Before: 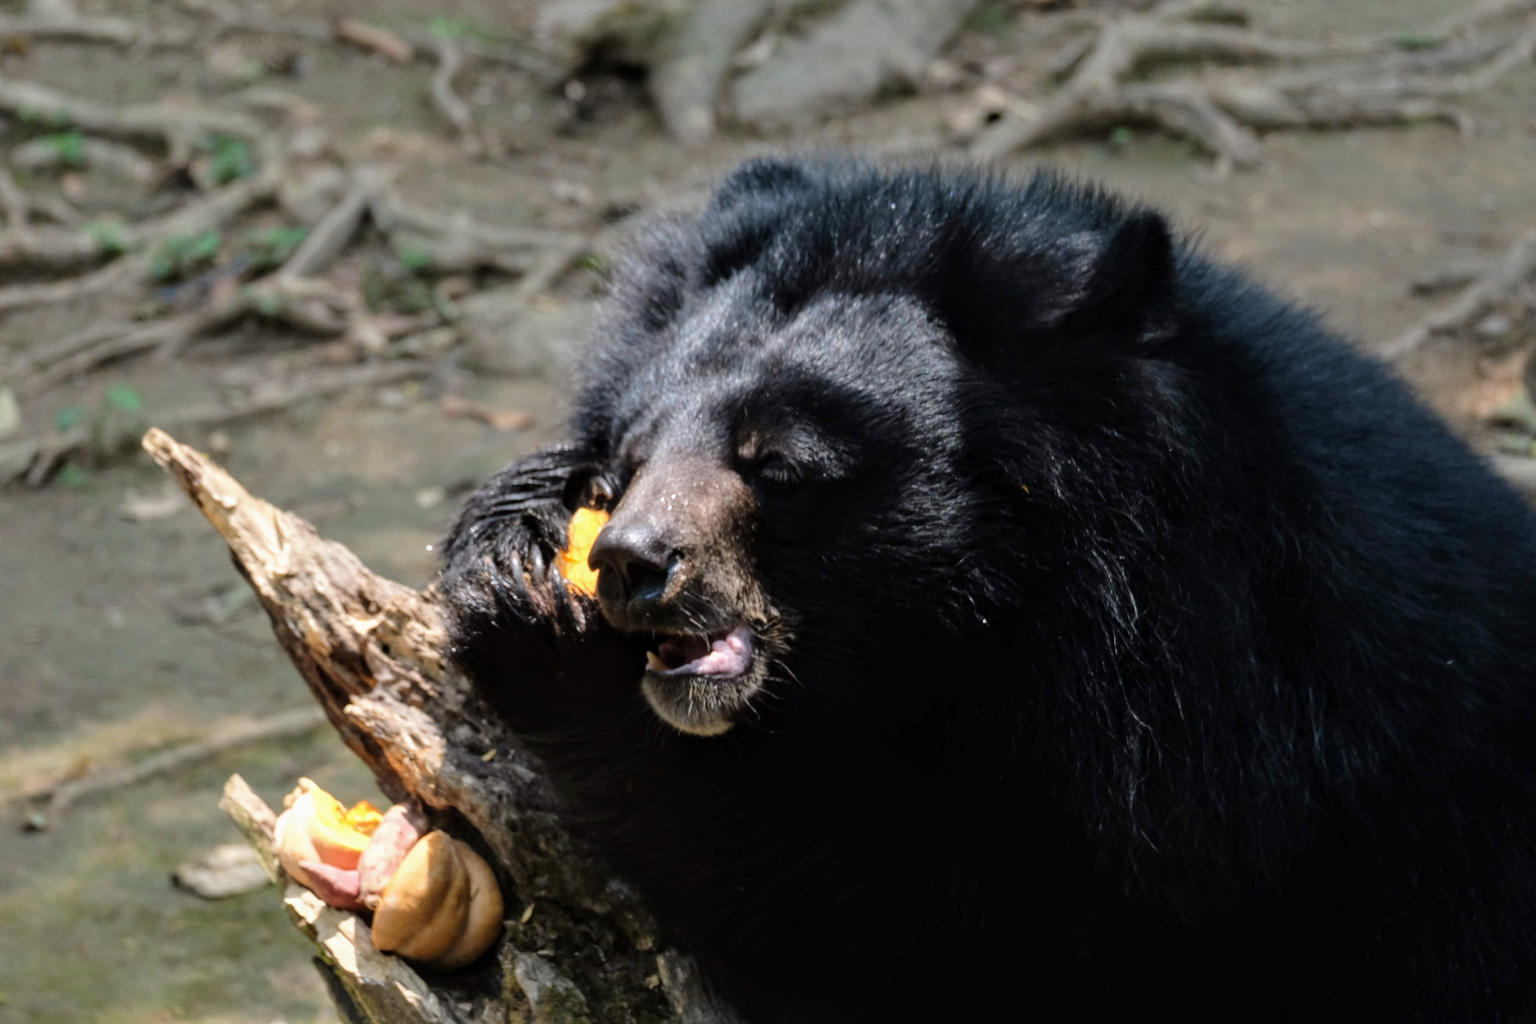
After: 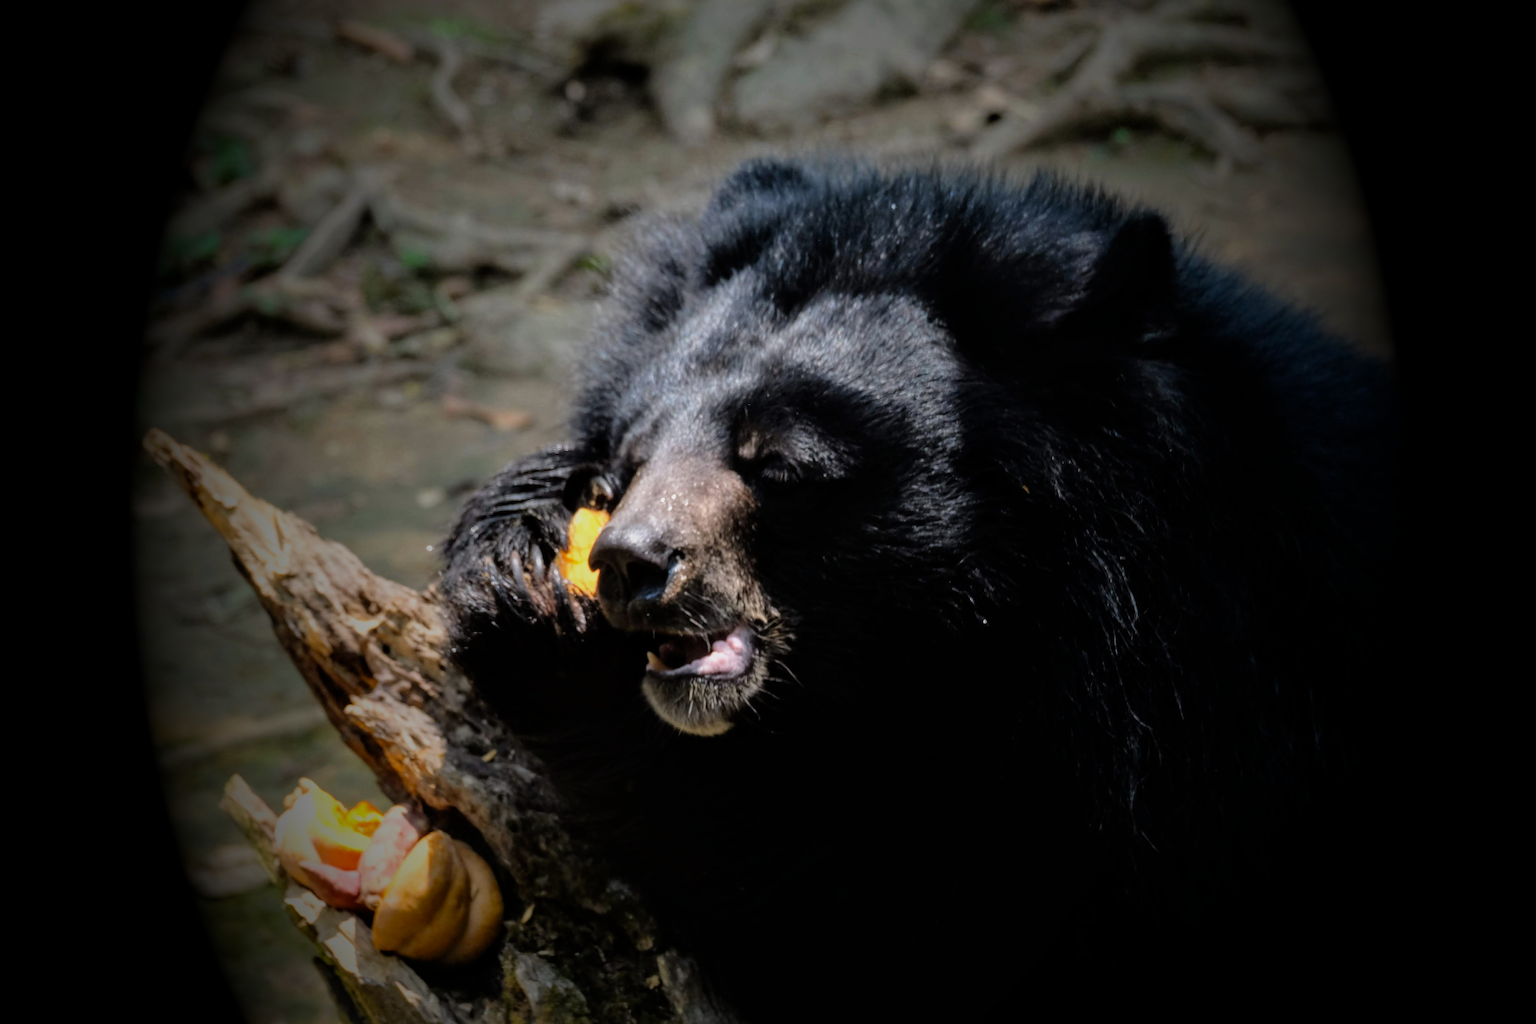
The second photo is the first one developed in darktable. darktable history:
vignetting: fall-off start 15.9%, fall-off radius 100%, brightness -1, saturation 0.5, width/height ratio 0.719
filmic rgb: black relative exposure -9.5 EV, white relative exposure 3.02 EV, hardness 6.12
